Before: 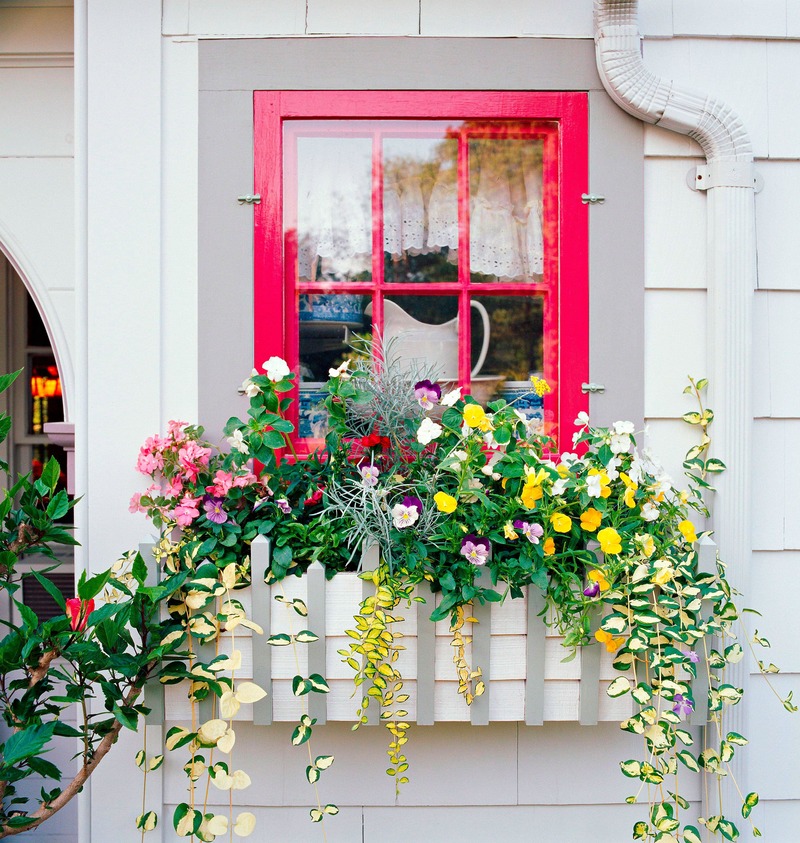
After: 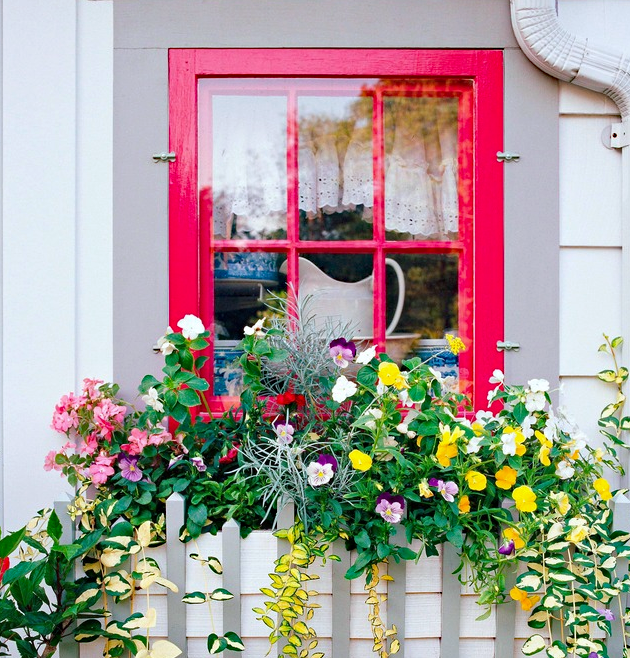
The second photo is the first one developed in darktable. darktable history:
crop and rotate: left 10.77%, top 5.1%, right 10.41%, bottom 16.76%
white balance: red 0.983, blue 1.036
haze removal: strength 0.29, distance 0.25, compatibility mode true, adaptive false
